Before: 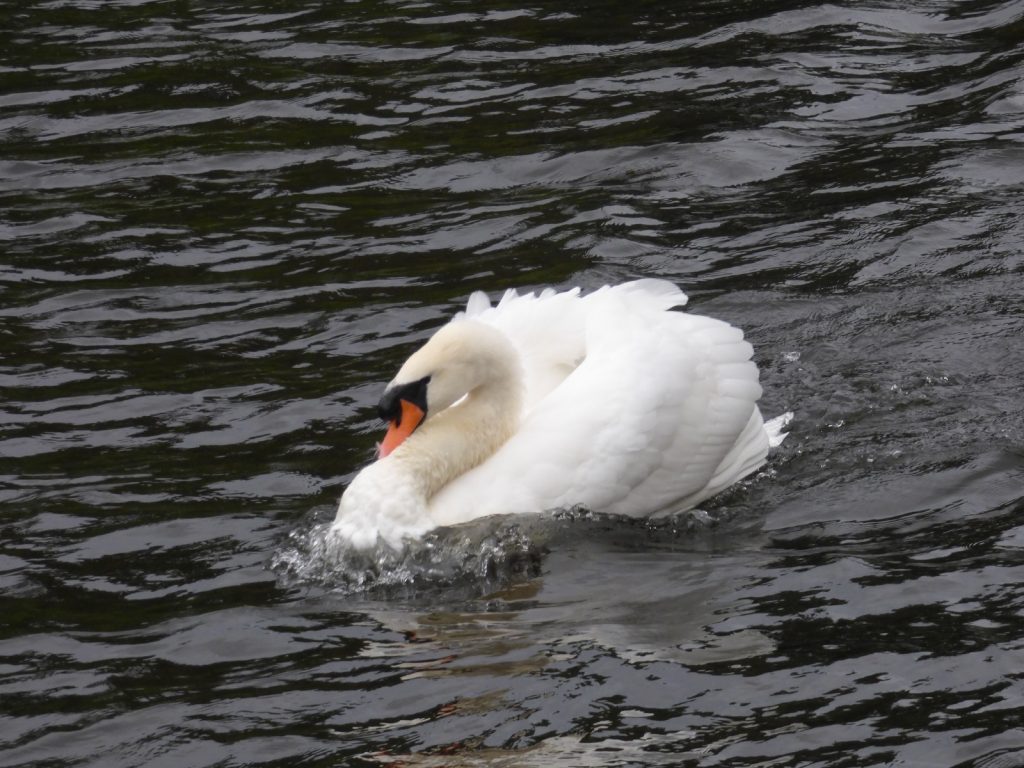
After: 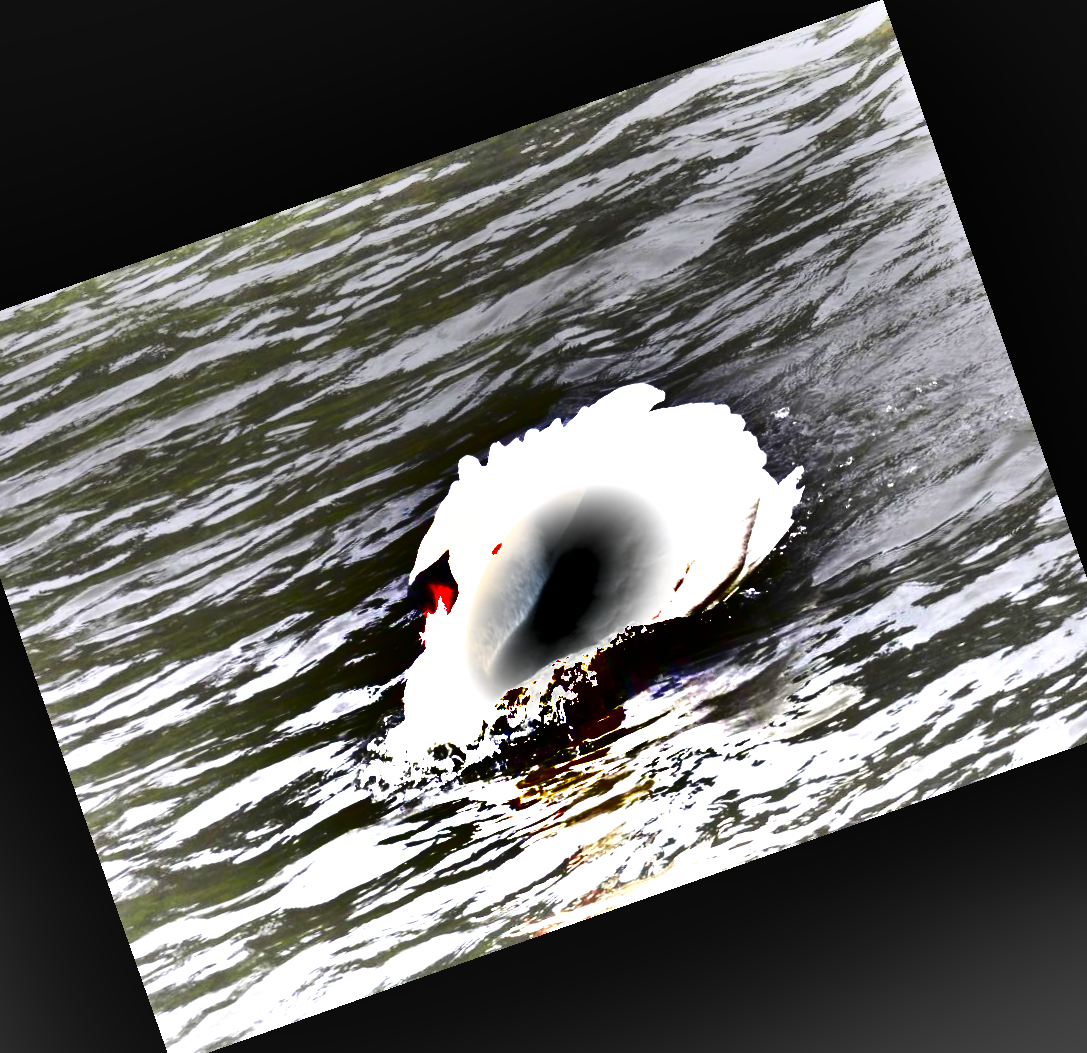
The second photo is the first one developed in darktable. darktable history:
crop and rotate: angle 19.43°, left 6.812%, right 4.125%, bottom 1.087%
exposure: black level correction 0, exposure 1 EV, compensate exposure bias true, compensate highlight preservation false
graduated density: density -3.9 EV
shadows and highlights: radius 123.98, shadows 100, white point adjustment -3, highlights -100, highlights color adjustment 89.84%, soften with gaussian
